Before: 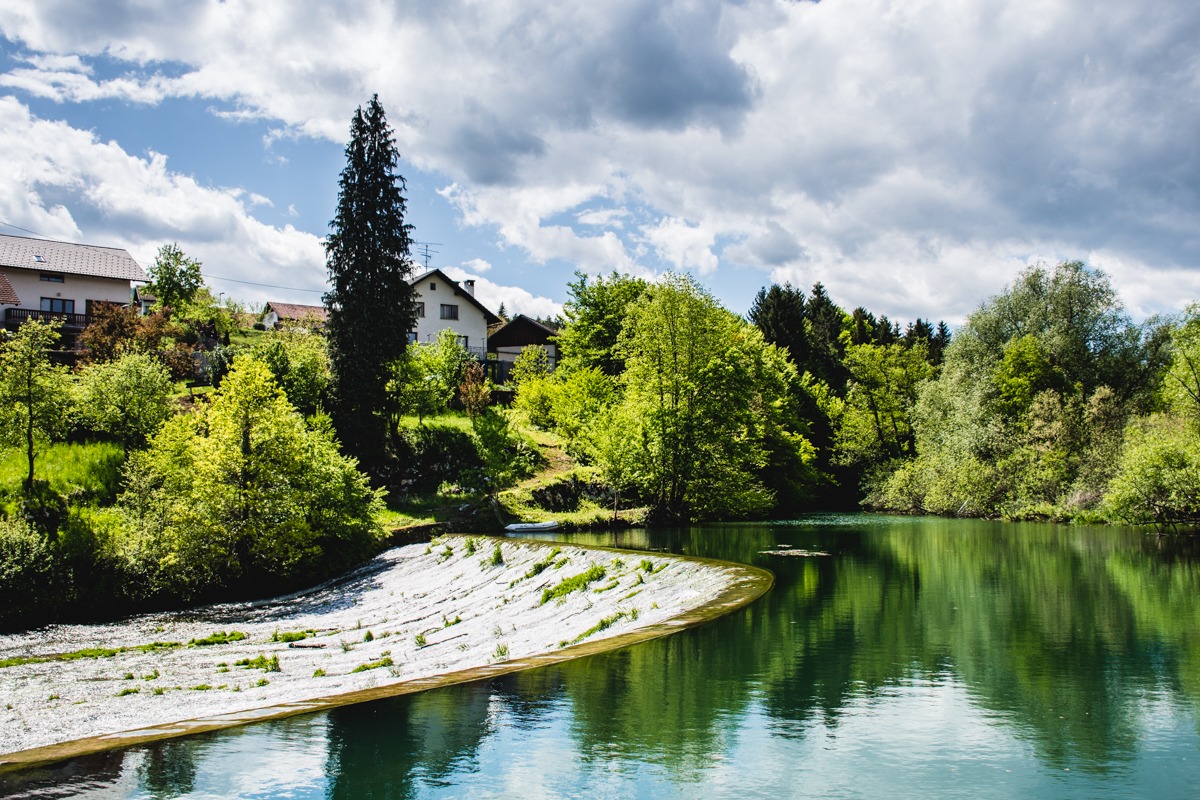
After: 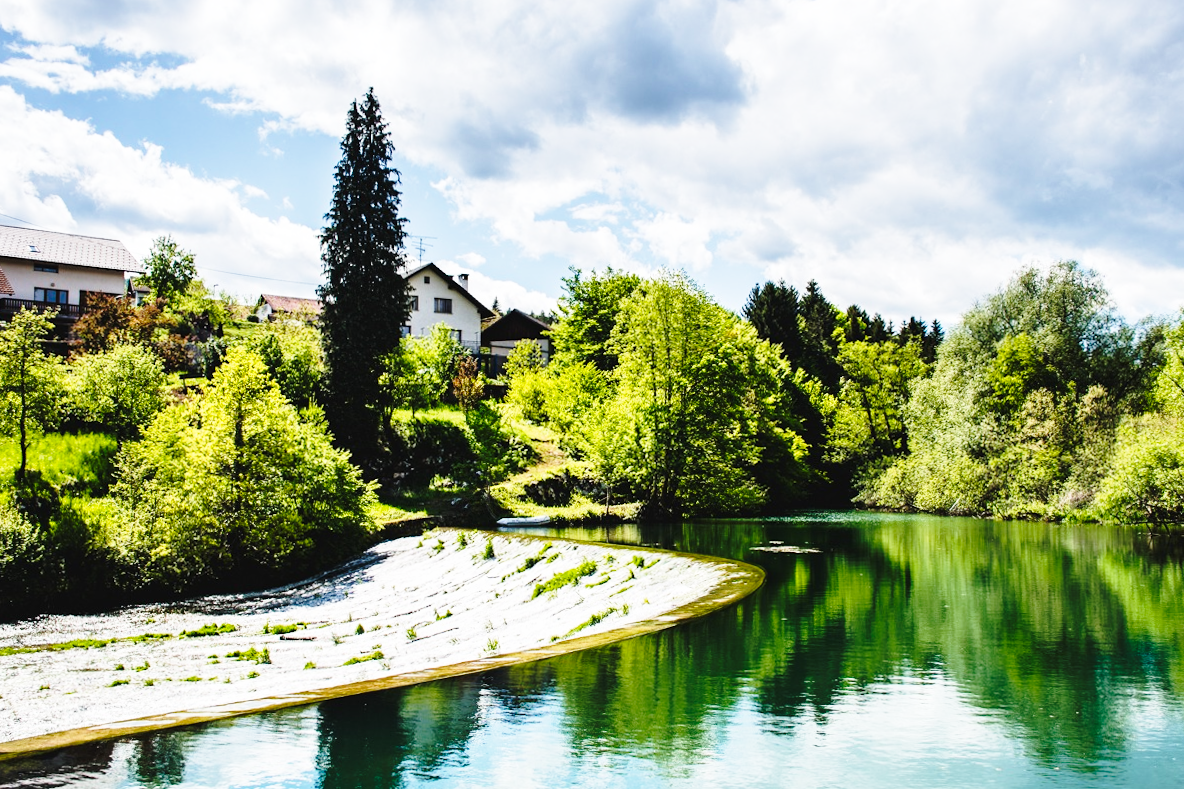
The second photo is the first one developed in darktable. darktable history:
crop and rotate: angle -0.5°
base curve: curves: ch0 [(0, 0) (0.036, 0.037) (0.121, 0.228) (0.46, 0.76) (0.859, 0.983) (1, 1)], preserve colors none
rgb levels: preserve colors max RGB
